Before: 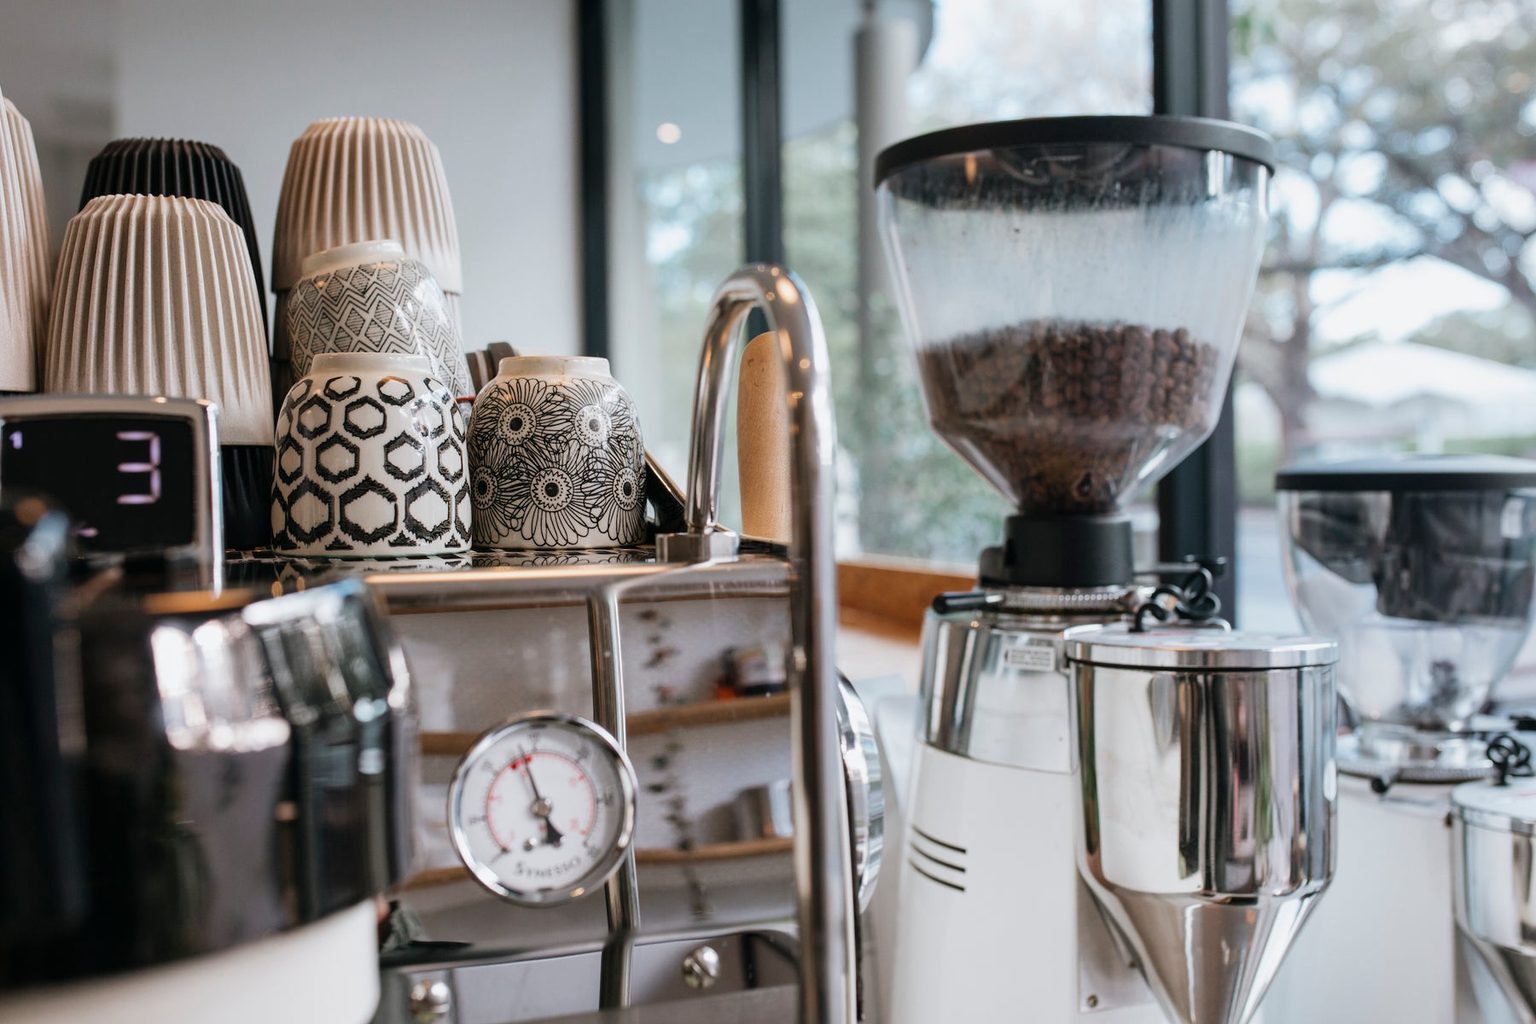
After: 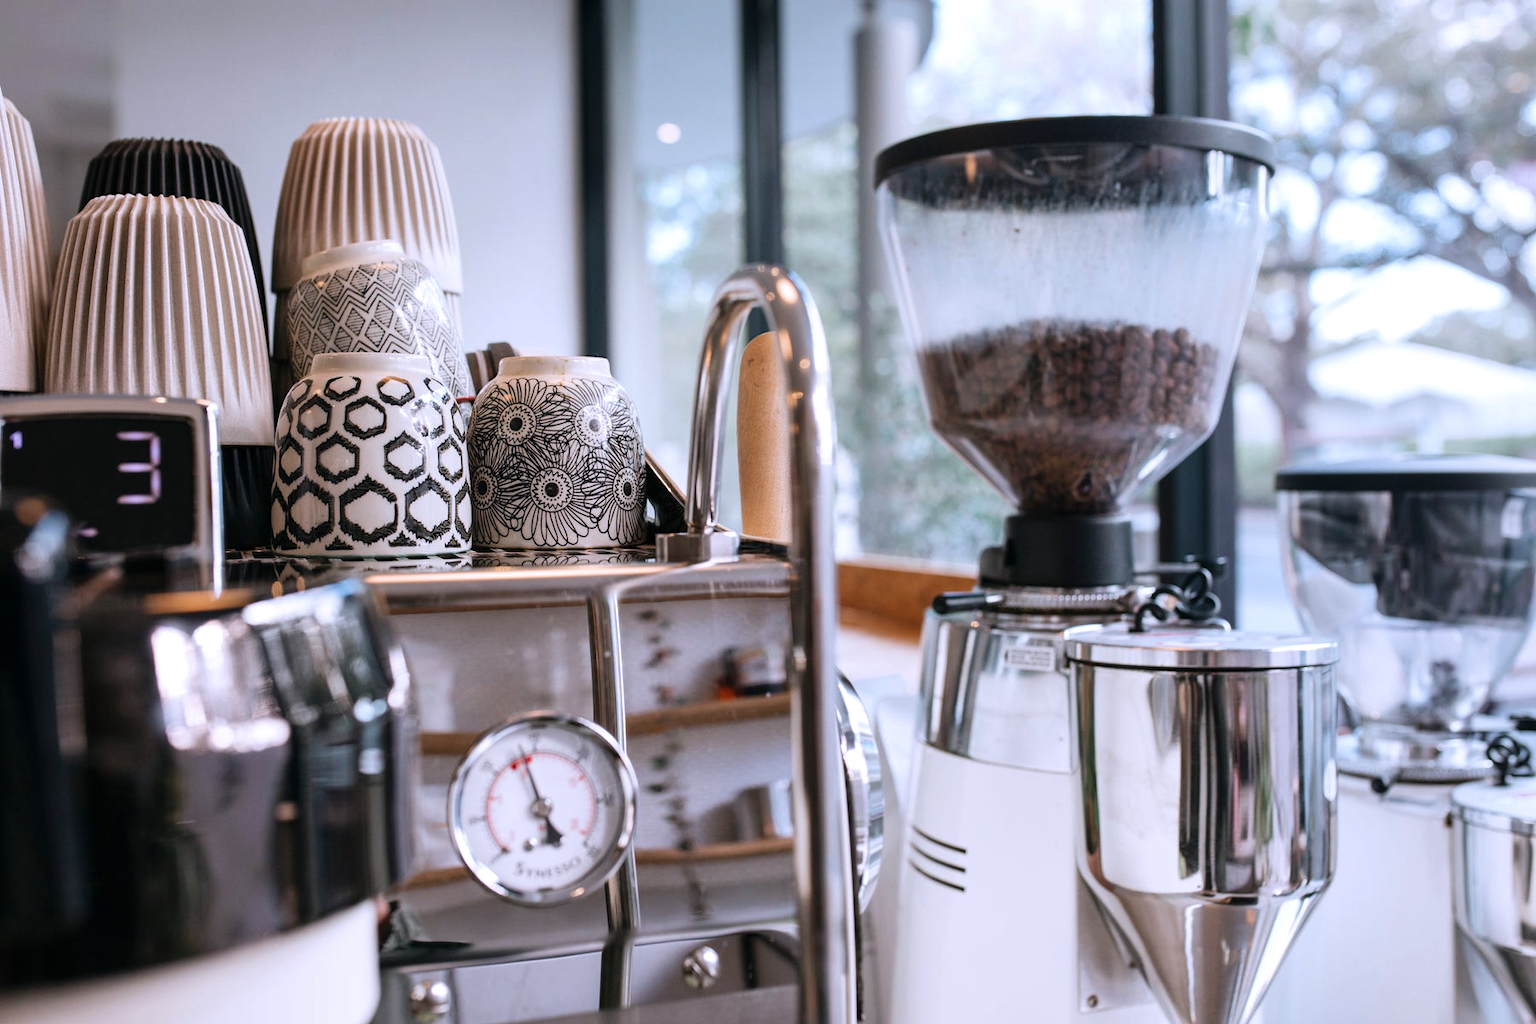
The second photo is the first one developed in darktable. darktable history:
white balance: red 1.004, blue 1.096
color balance: on, module defaults
levels: levels [0, 0.474, 0.947]
